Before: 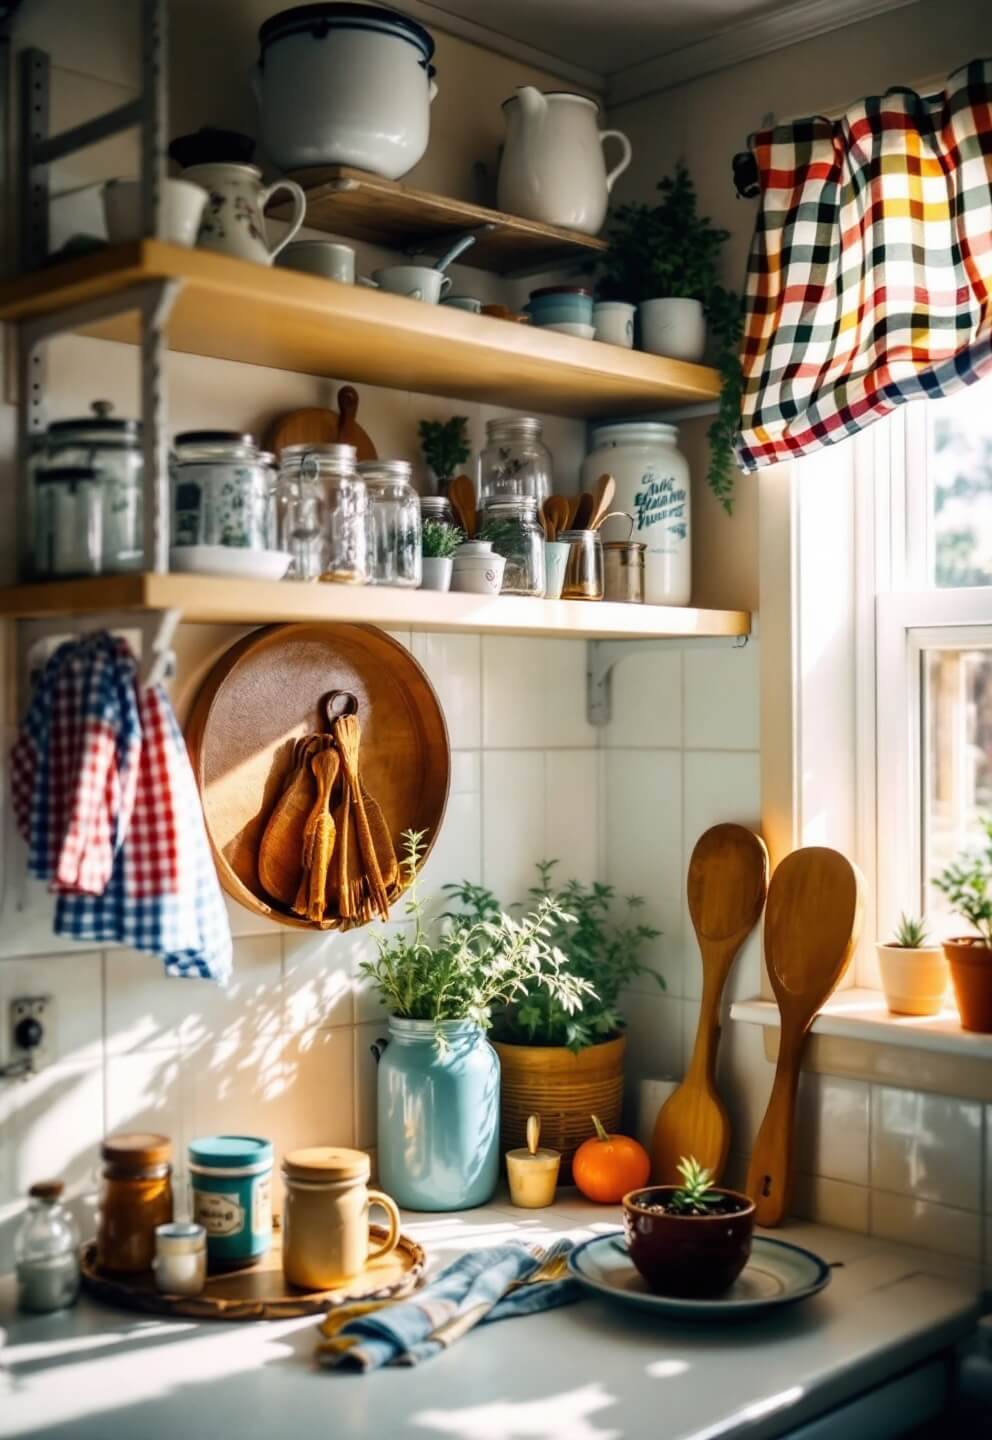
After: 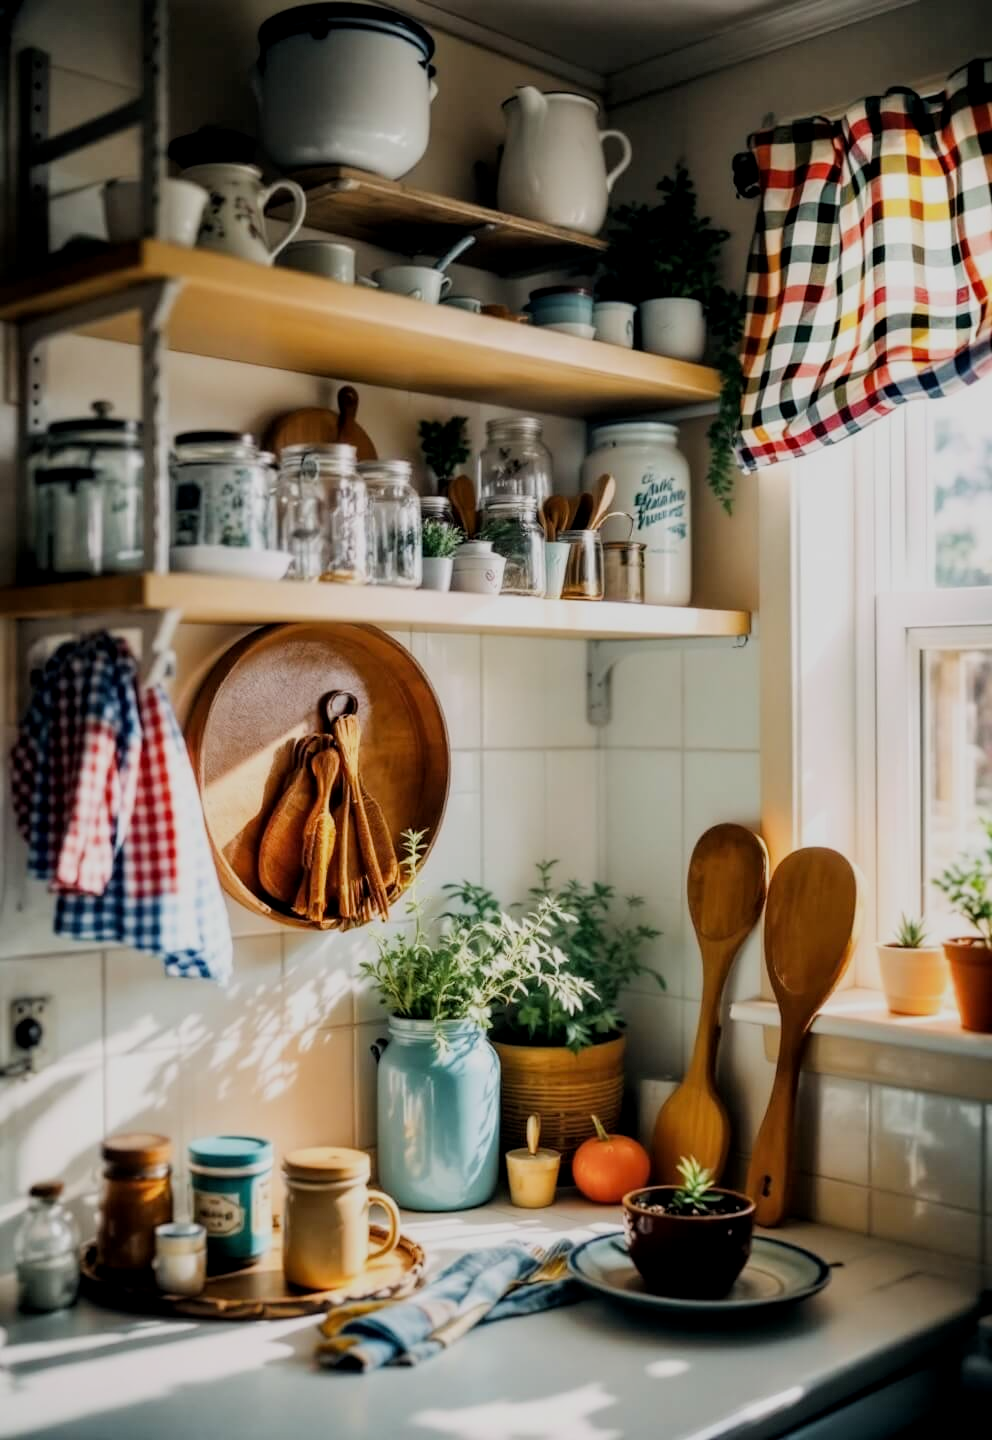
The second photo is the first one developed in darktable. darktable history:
filmic rgb: black relative exposure -7.65 EV, white relative exposure 4.56 EV, hardness 3.61
local contrast: highlights 100%, shadows 100%, detail 120%, midtone range 0.2
